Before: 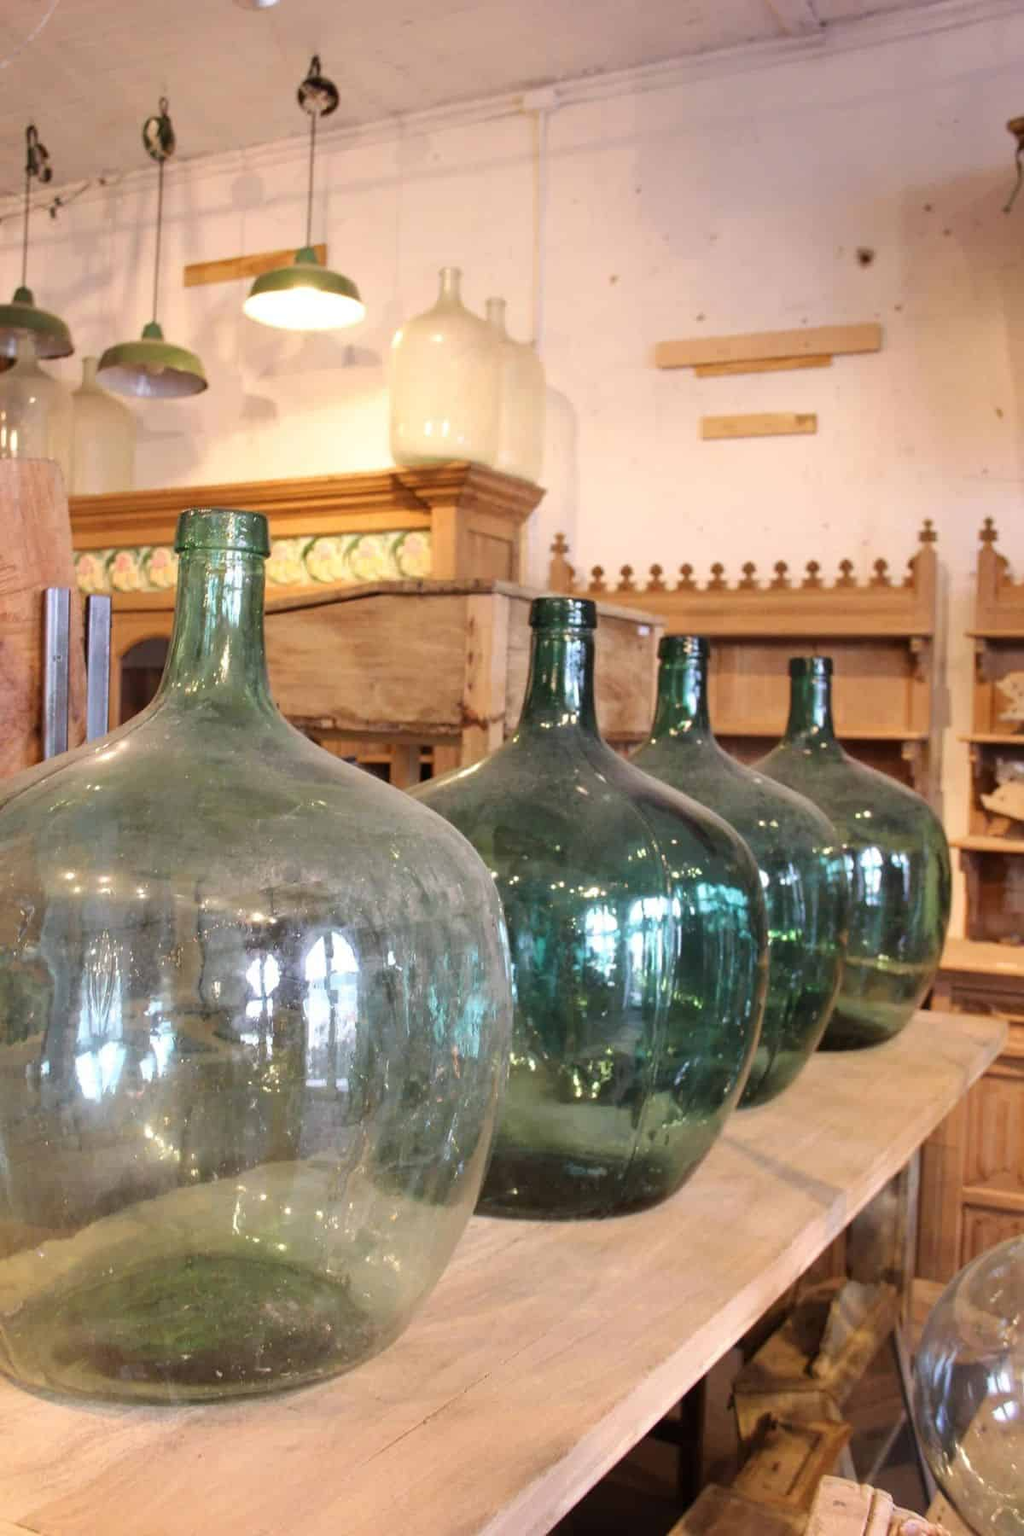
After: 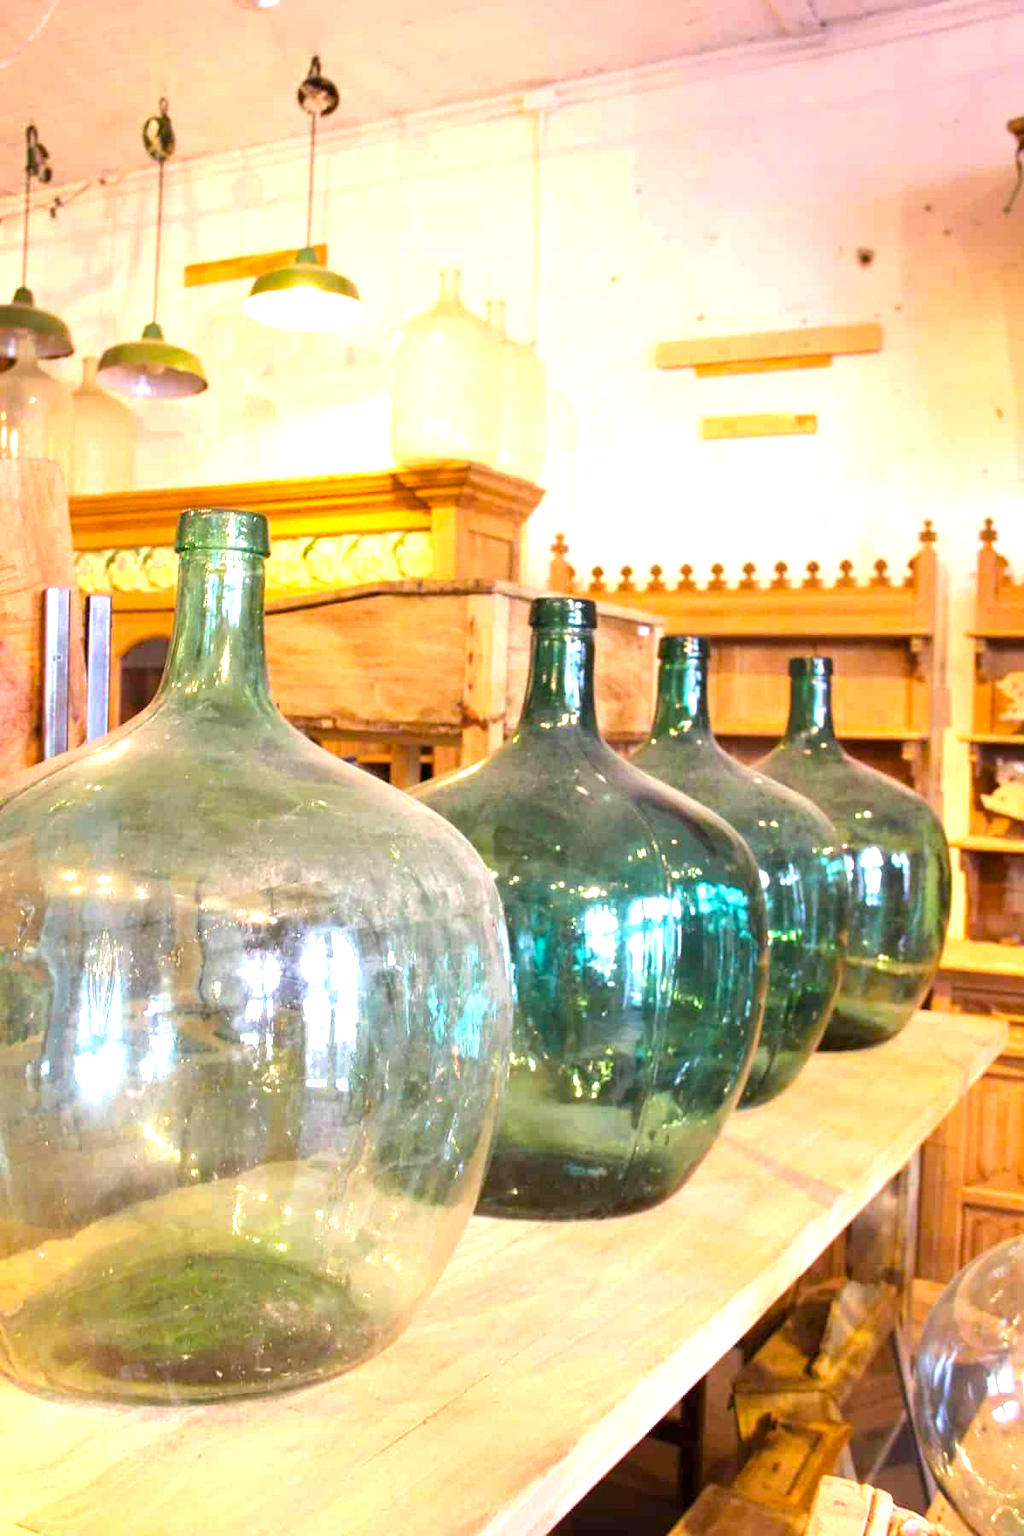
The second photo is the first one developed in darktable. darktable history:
exposure: black level correction 0.001, exposure 1.118 EV, compensate highlight preservation false
color balance rgb: perceptual saturation grading › global saturation 9.678%, global vibrance 40.851%
